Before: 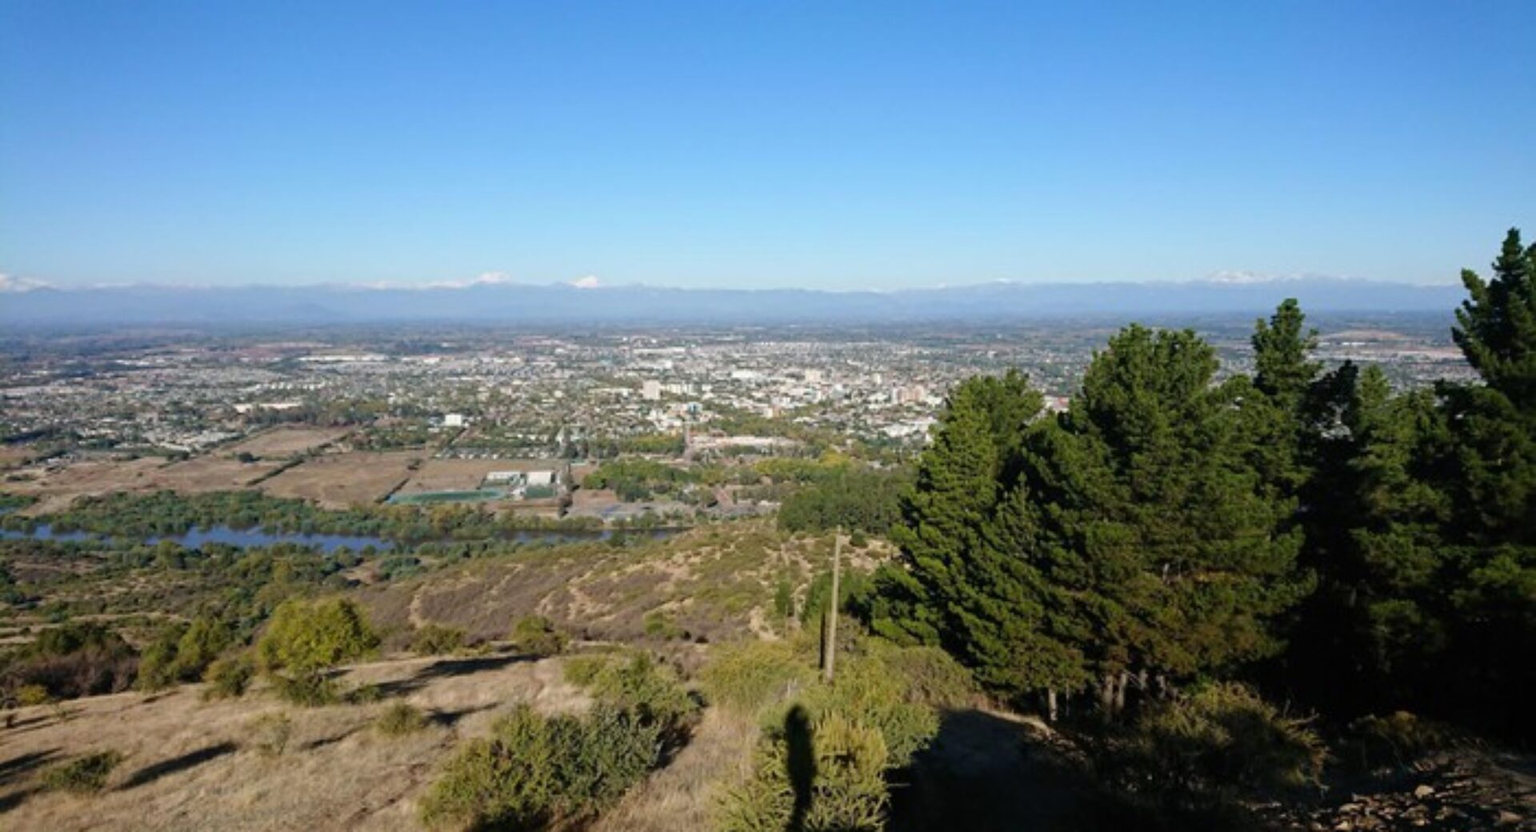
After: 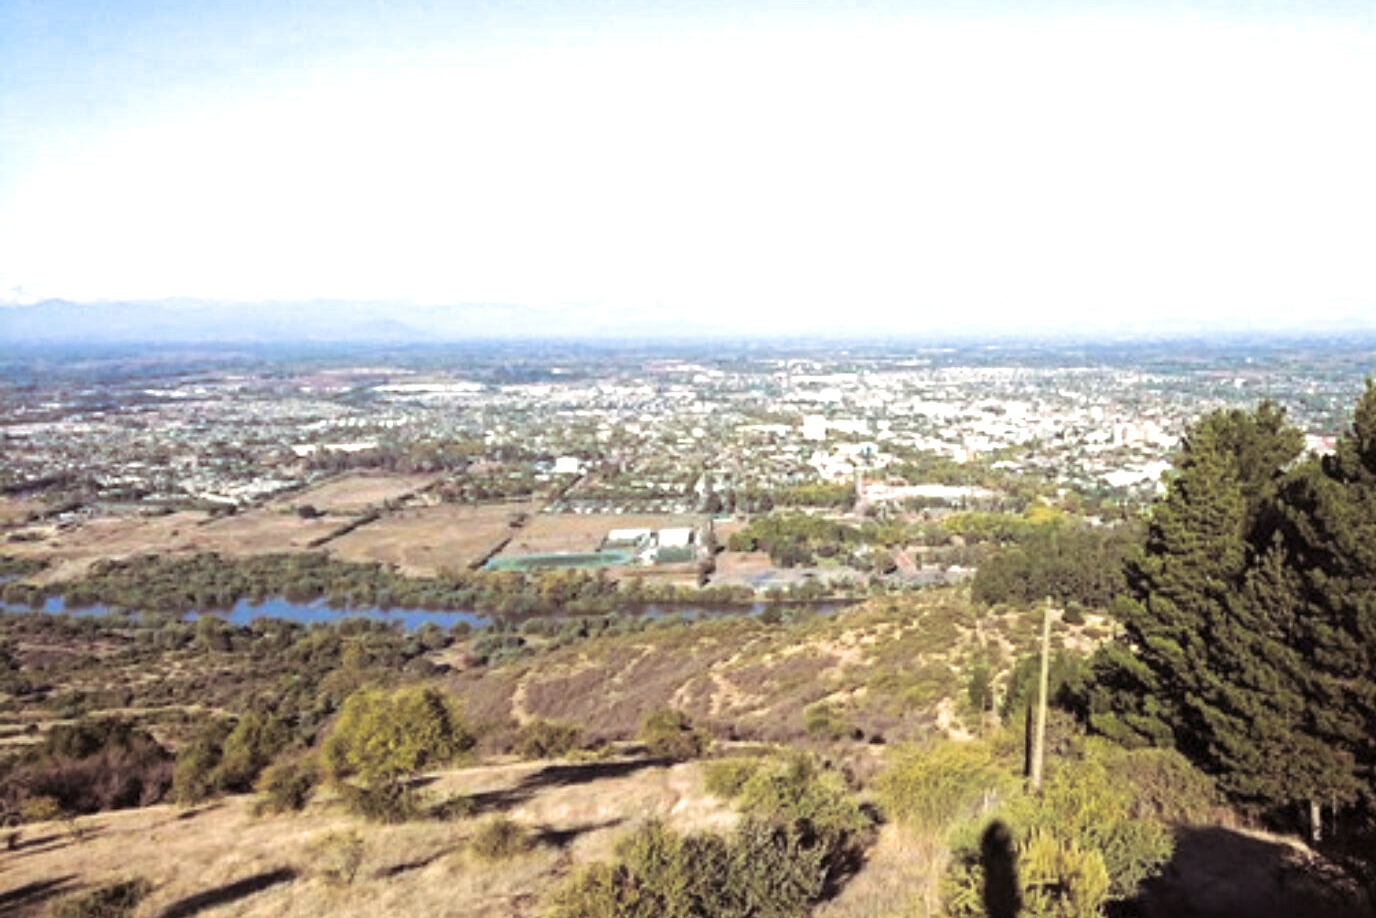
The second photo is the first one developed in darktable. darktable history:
crop: top 5.803%, right 27.864%, bottom 5.804%
exposure: exposure 1 EV, compensate highlight preservation false
split-toning: shadows › saturation 0.24, highlights › hue 54°, highlights › saturation 0.24
